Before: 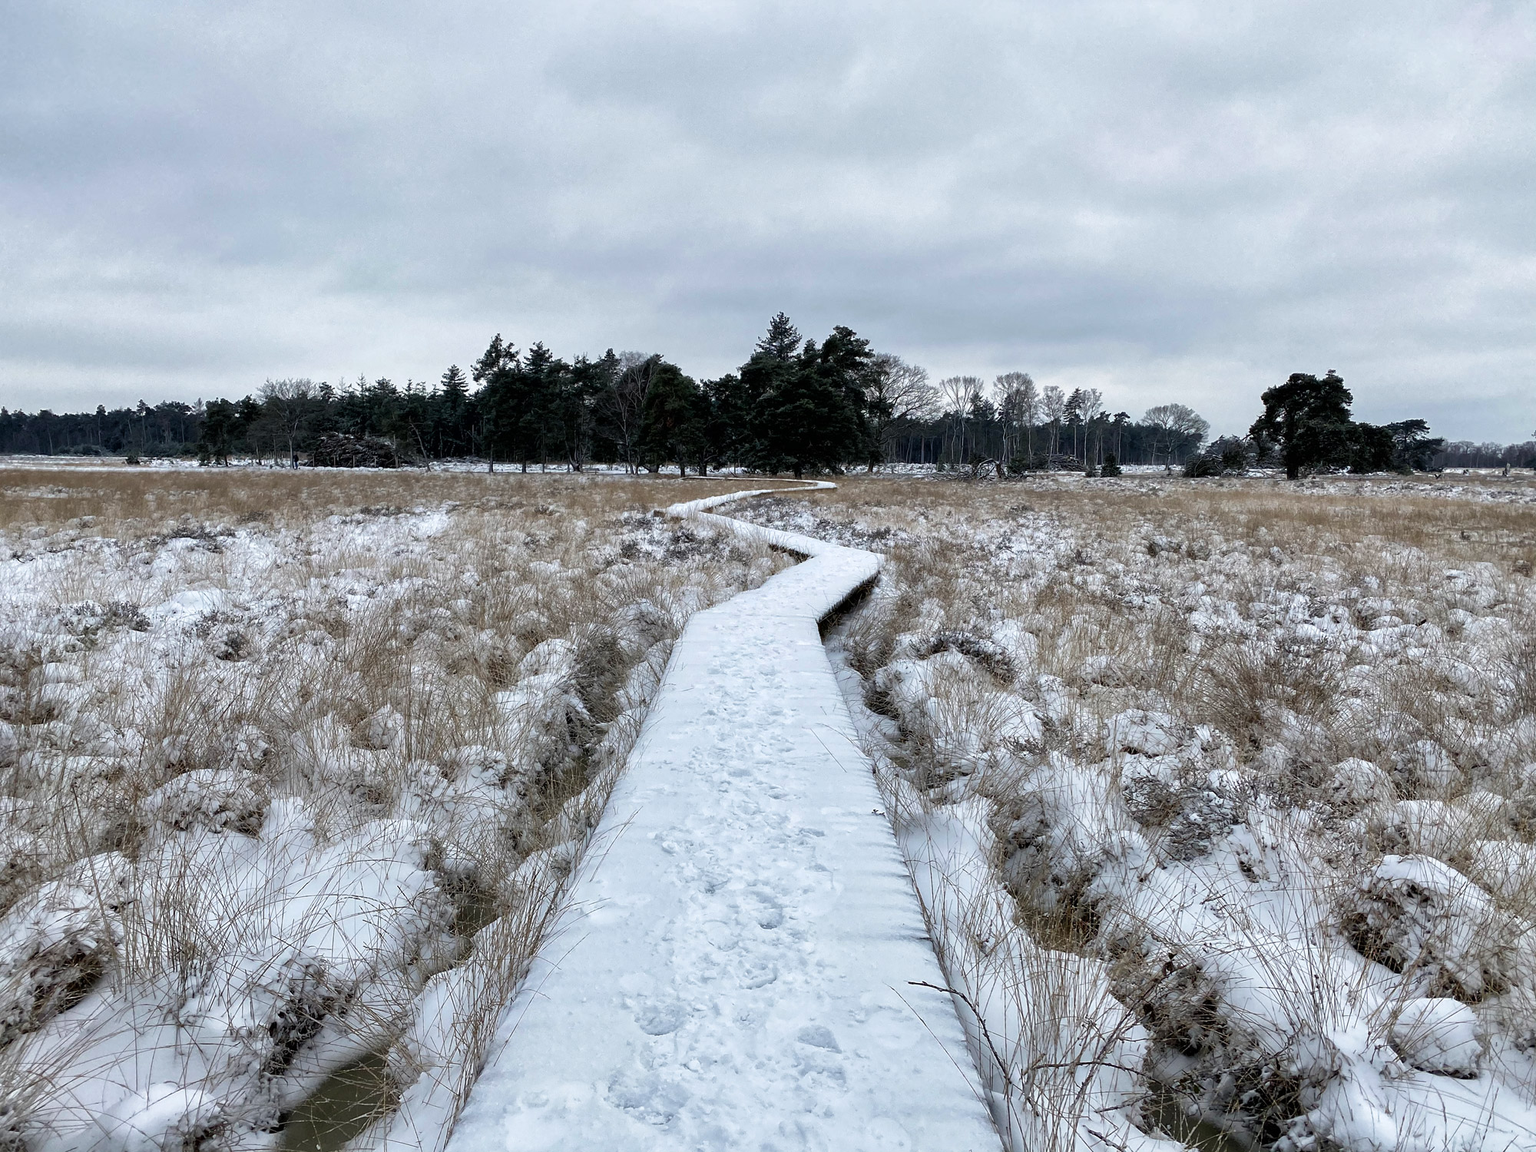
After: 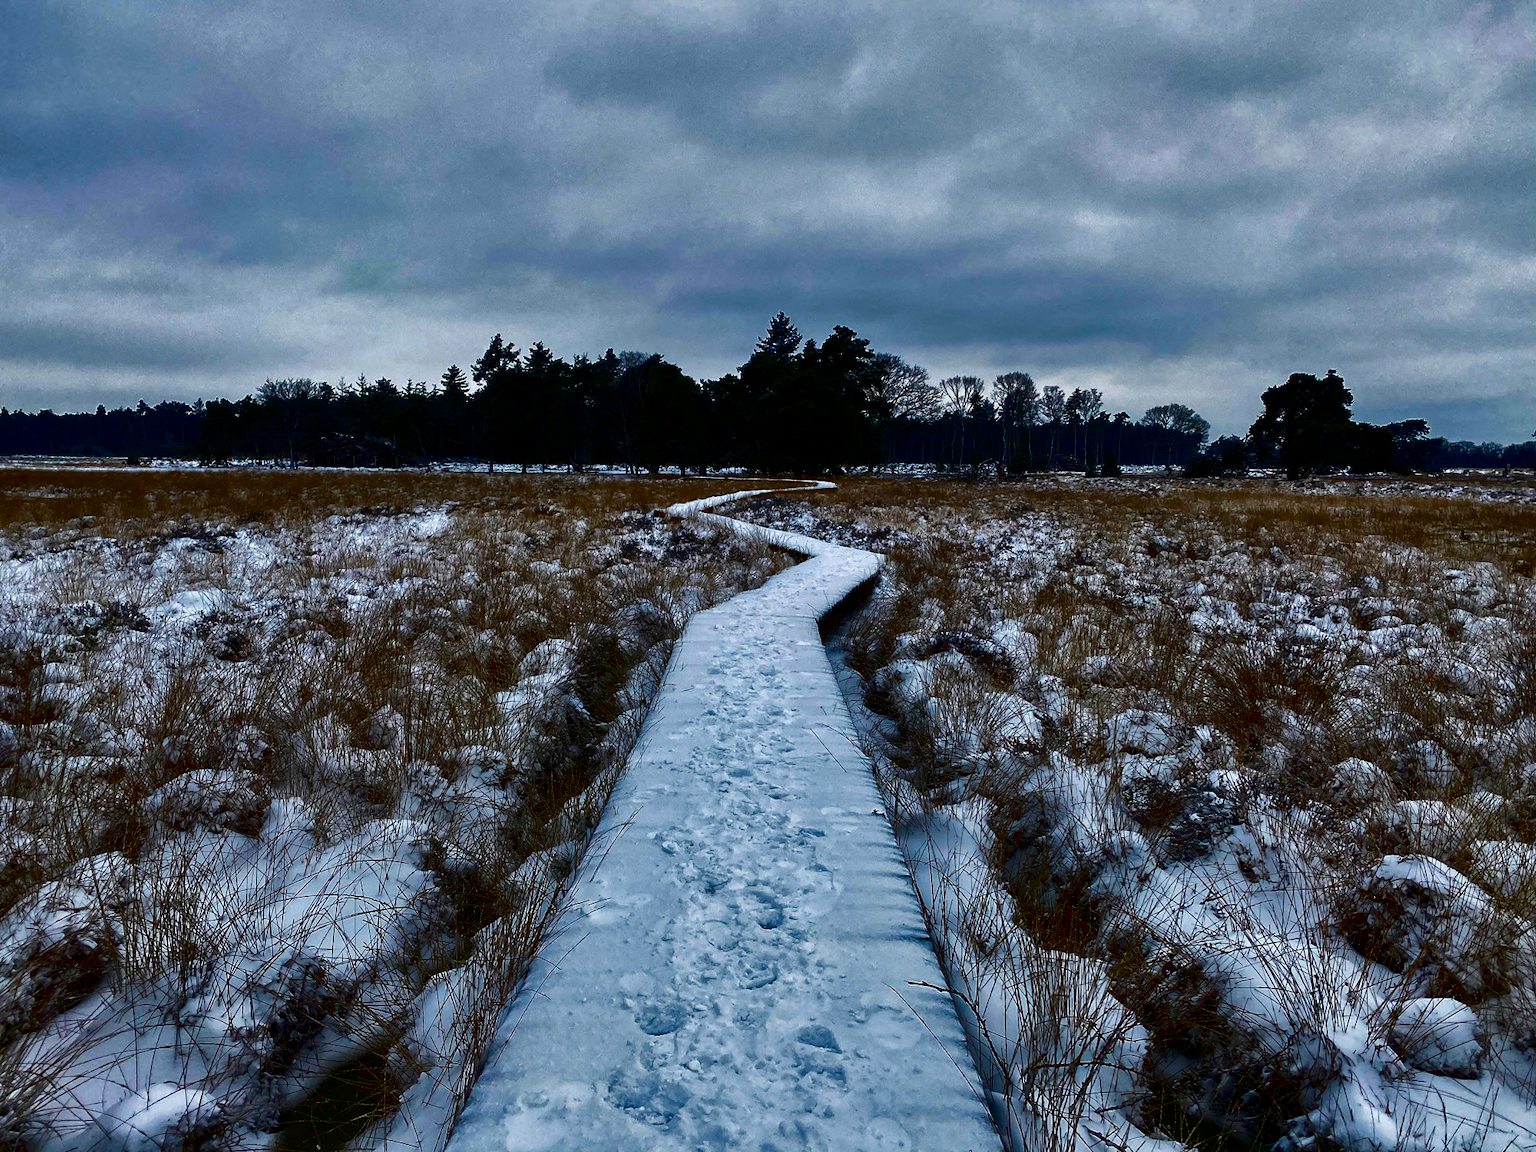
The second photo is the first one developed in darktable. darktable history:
contrast brightness saturation: brightness -1, saturation 1
shadows and highlights: radius 108.52, shadows 44.07, highlights -67.8, low approximation 0.01, soften with gaussian
